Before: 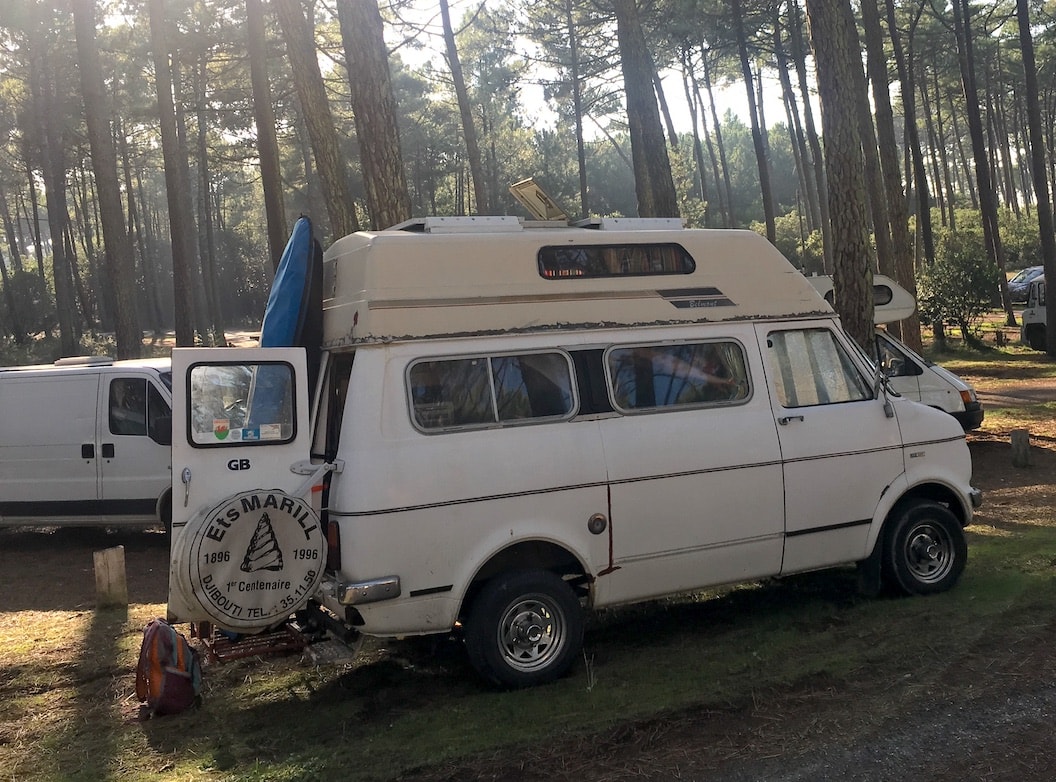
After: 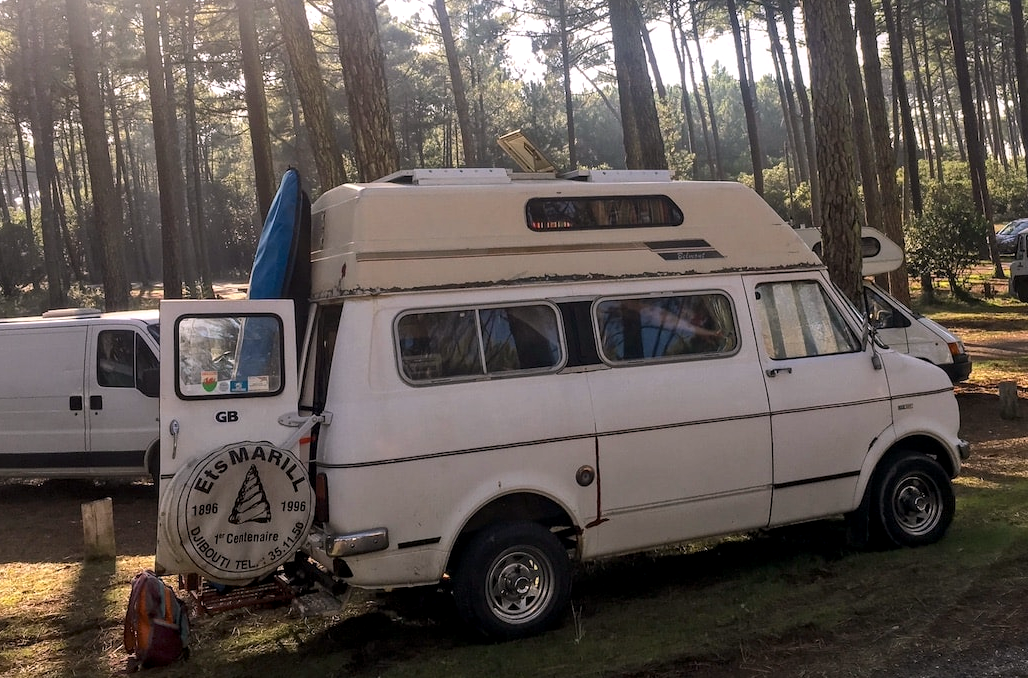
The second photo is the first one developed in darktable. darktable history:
local contrast: on, module defaults
color balance rgb: power › luminance -3.865%, power › chroma 0.547%, power › hue 40.12°, highlights gain › chroma 1.509%, highlights gain › hue 311°, perceptual saturation grading › global saturation 0.153%, global vibrance 24.102%
crop: left 1.183%, top 6.166%, right 1.398%, bottom 7.123%
contrast brightness saturation: contrast 0.07
tone equalizer: -8 EV 0.043 EV, edges refinement/feathering 500, mask exposure compensation -1.57 EV, preserve details no
